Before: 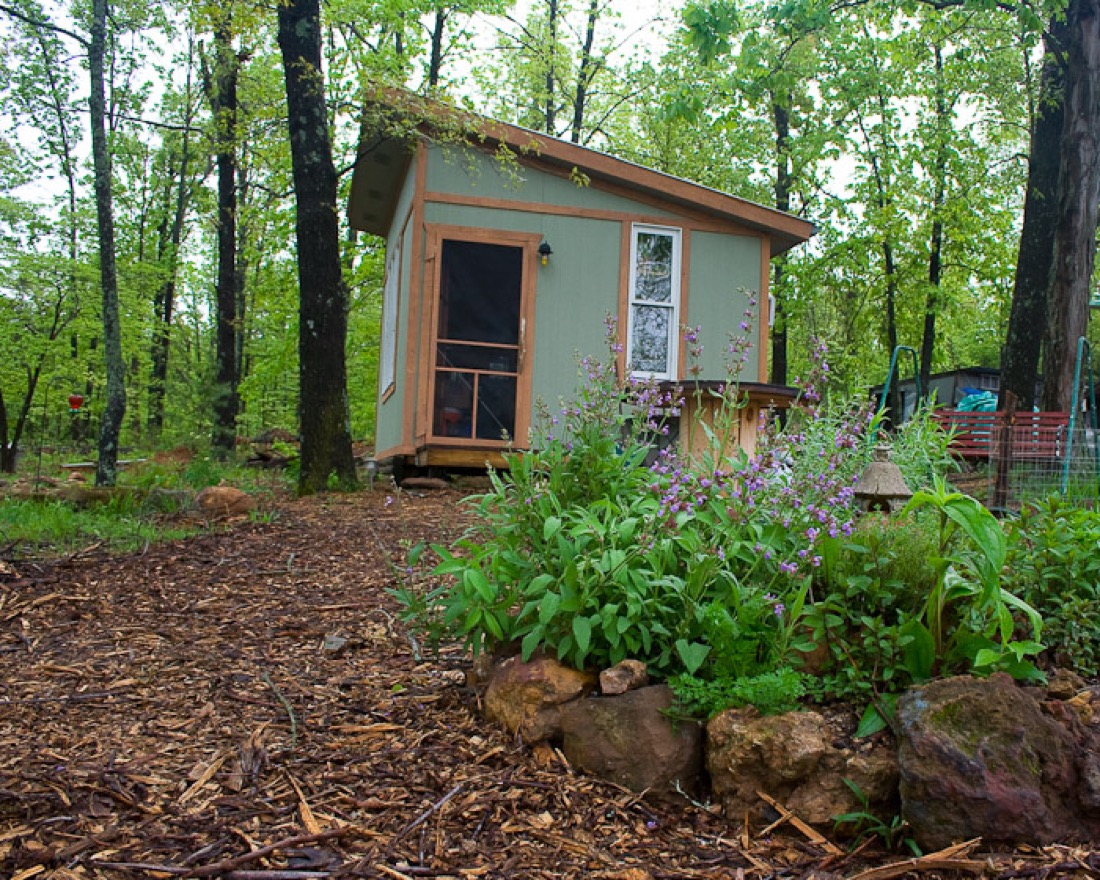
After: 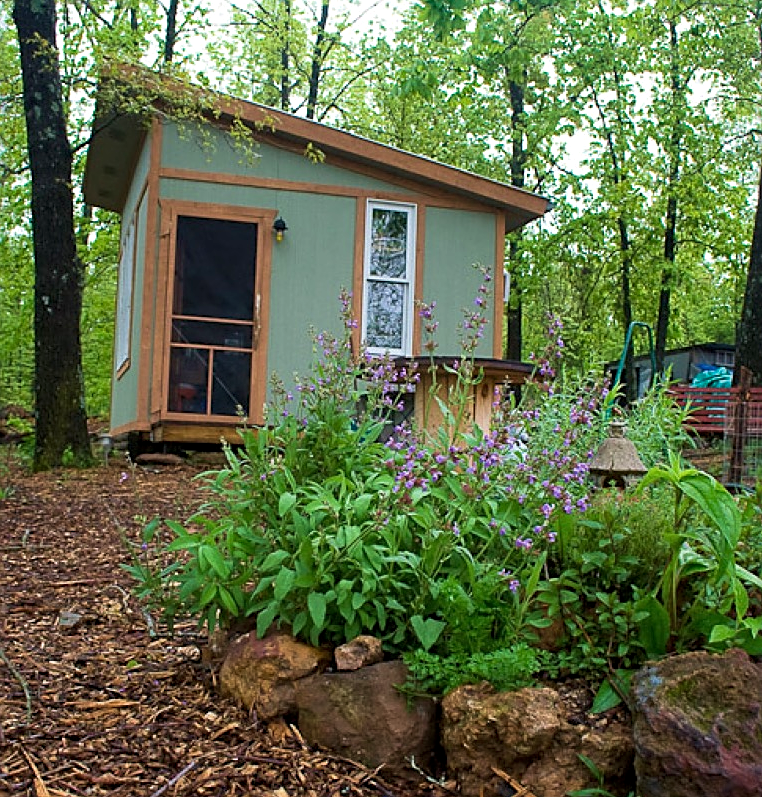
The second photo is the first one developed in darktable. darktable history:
local contrast: highlights 107%, shadows 99%, detail 120%, midtone range 0.2
velvia: on, module defaults
crop and rotate: left 24.135%, top 2.841%, right 6.55%, bottom 6.59%
sharpen: on, module defaults
